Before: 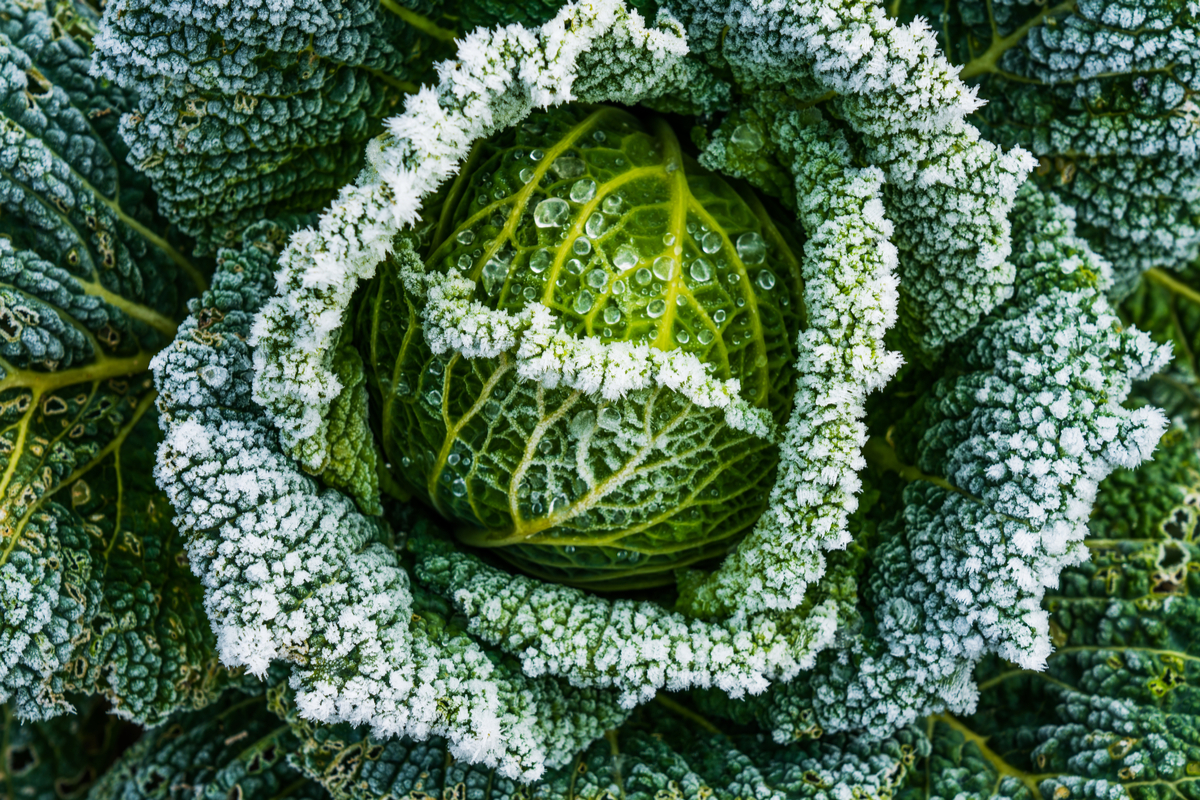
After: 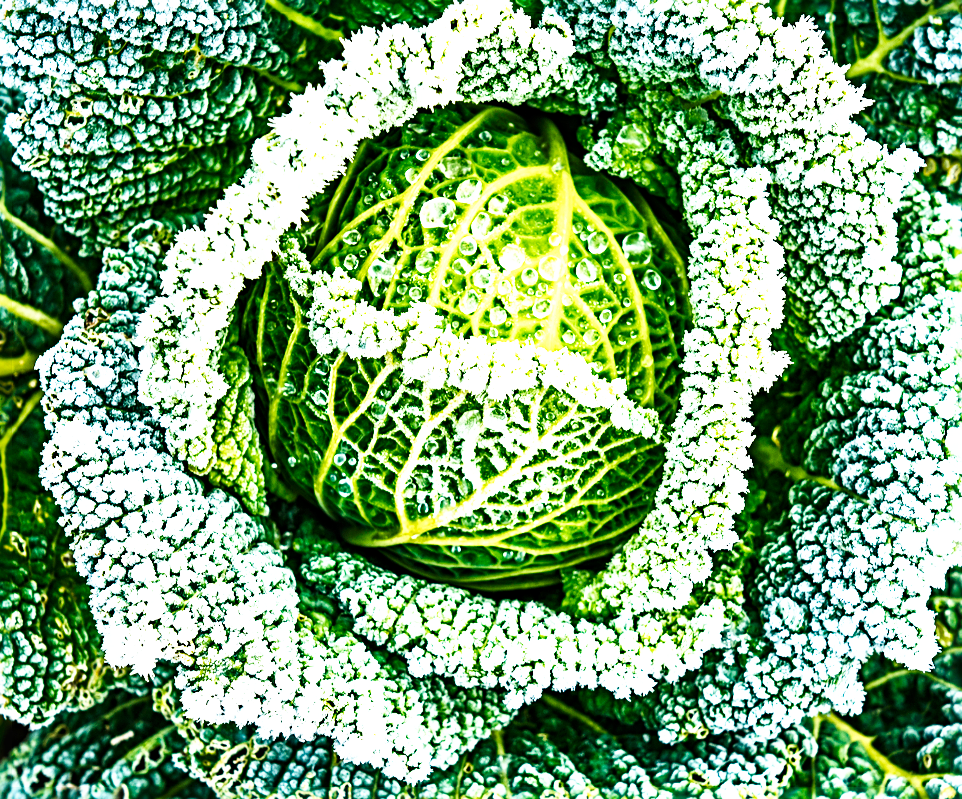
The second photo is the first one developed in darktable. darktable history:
tone equalizer: on, module defaults
crop and rotate: left 9.544%, right 10.25%
sharpen: radius 4.881
local contrast: mode bilateral grid, contrast 11, coarseness 25, detail 111%, midtone range 0.2
base curve: curves: ch0 [(0, 0) (0.007, 0.004) (0.027, 0.03) (0.046, 0.07) (0.207, 0.54) (0.442, 0.872) (0.673, 0.972) (1, 1)], preserve colors none
exposure: black level correction 0, exposure 1.361 EV, compensate exposure bias true, compensate highlight preservation false
shadows and highlights: radius 336.26, shadows 28.93, soften with gaussian
